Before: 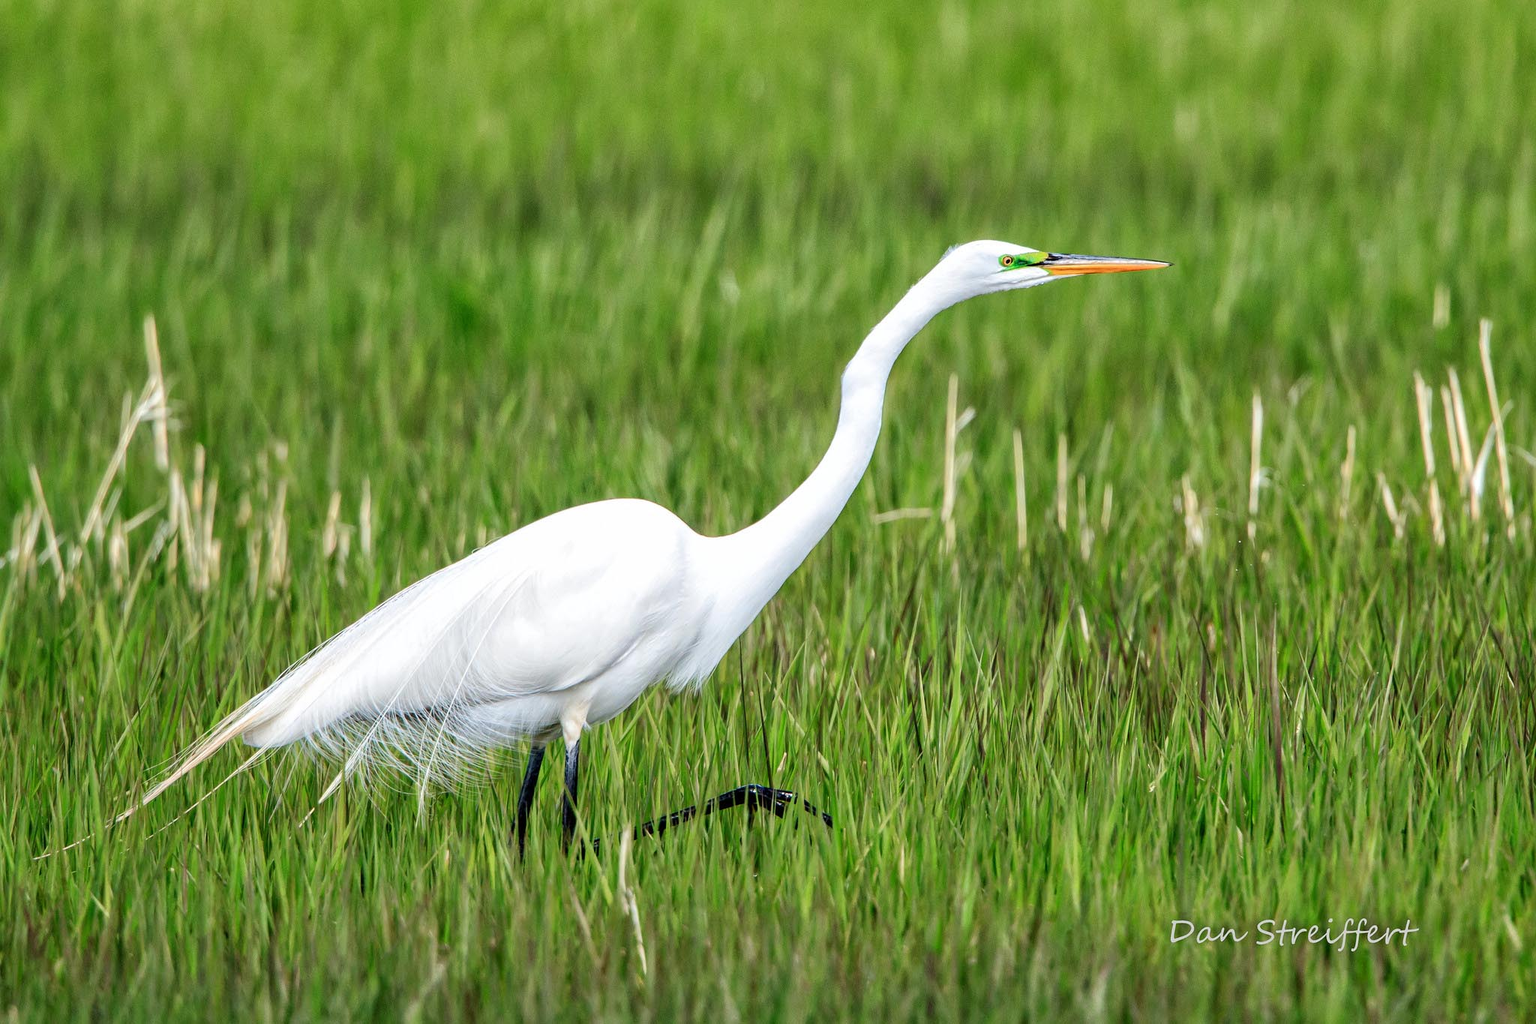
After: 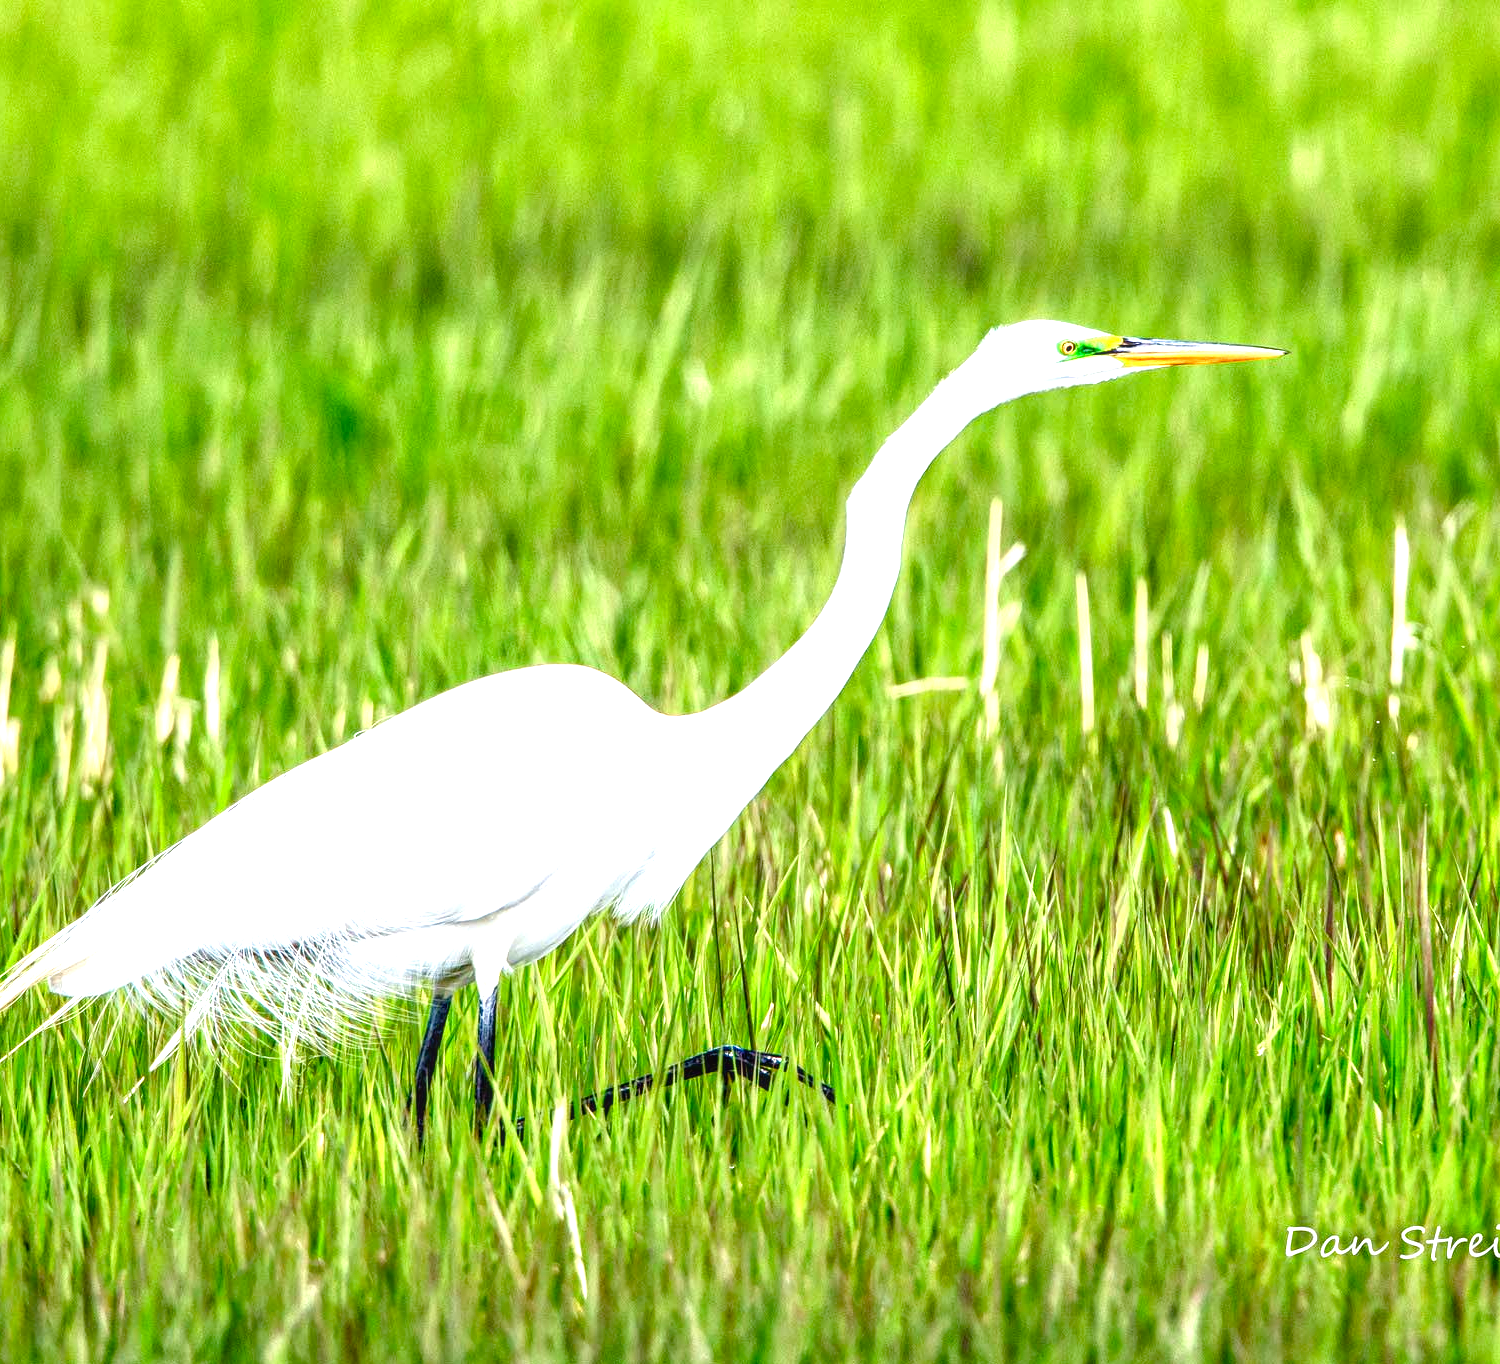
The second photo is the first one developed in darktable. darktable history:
crop: left 13.443%, right 13.31%
color balance rgb: perceptual saturation grading › global saturation 35%, perceptual saturation grading › highlights -25%, perceptual saturation grading › shadows 25%, global vibrance 10%
exposure: black level correction 0, exposure 1.2 EV, compensate highlight preservation false
local contrast: on, module defaults
